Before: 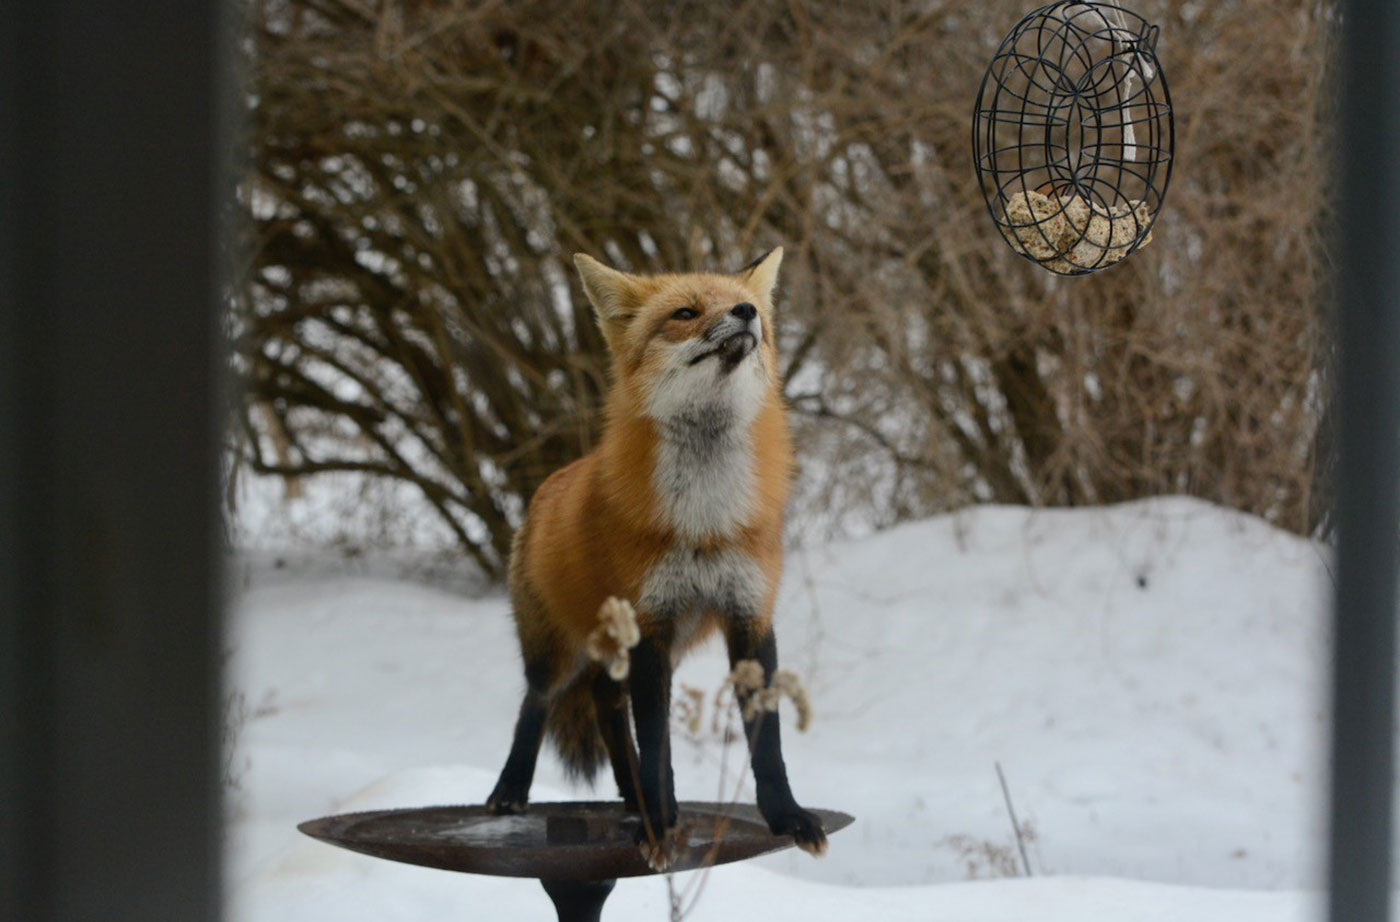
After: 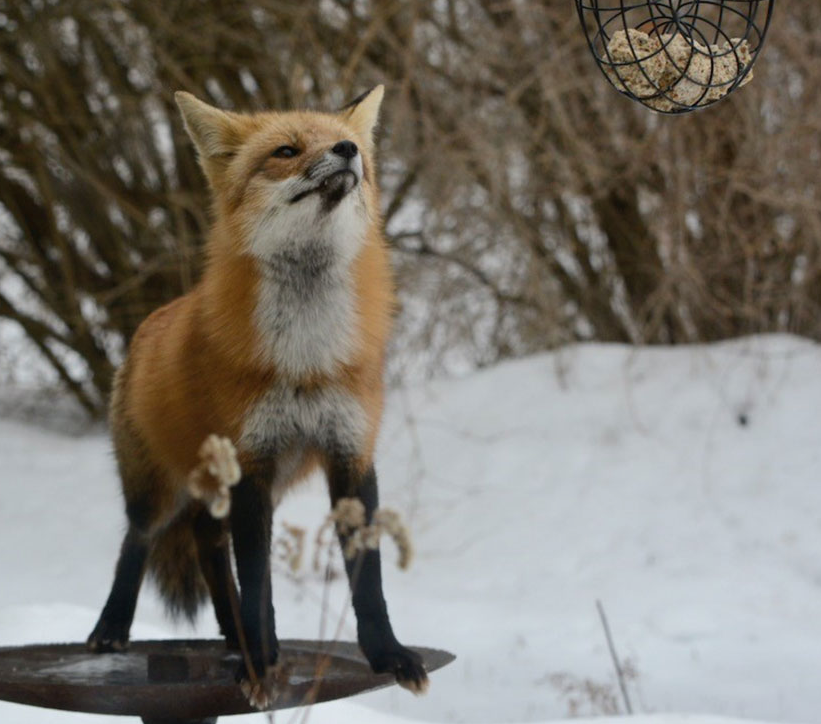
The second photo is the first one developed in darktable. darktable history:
crop and rotate: left 28.595%, top 17.571%, right 12.742%, bottom 3.799%
contrast brightness saturation: saturation -0.07
